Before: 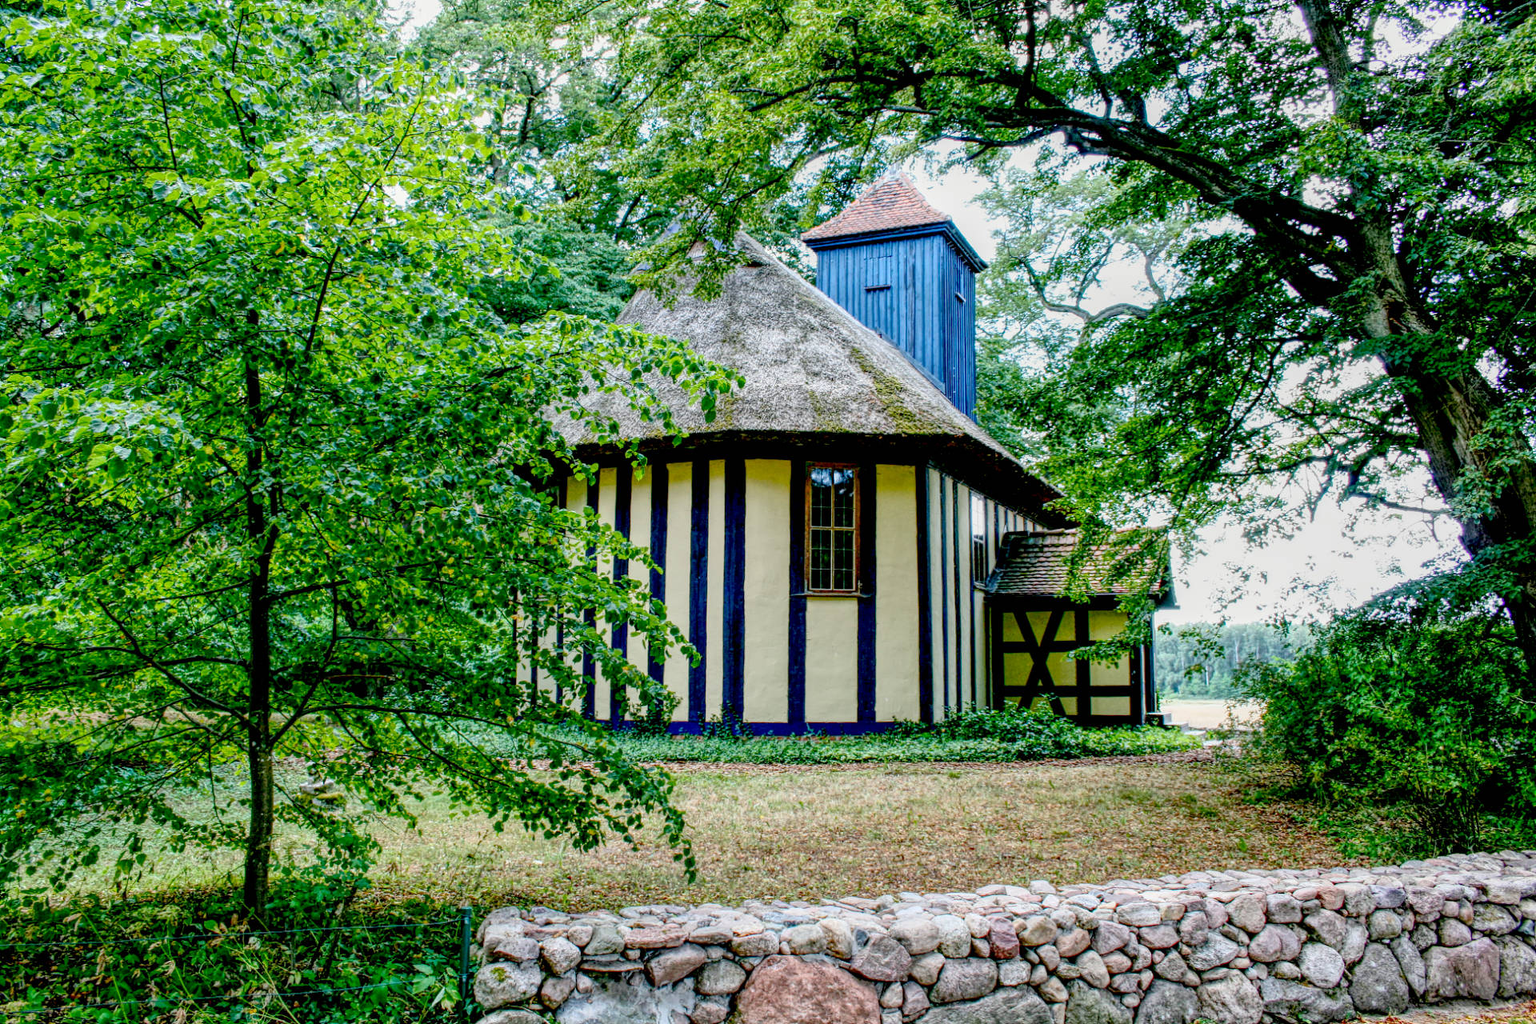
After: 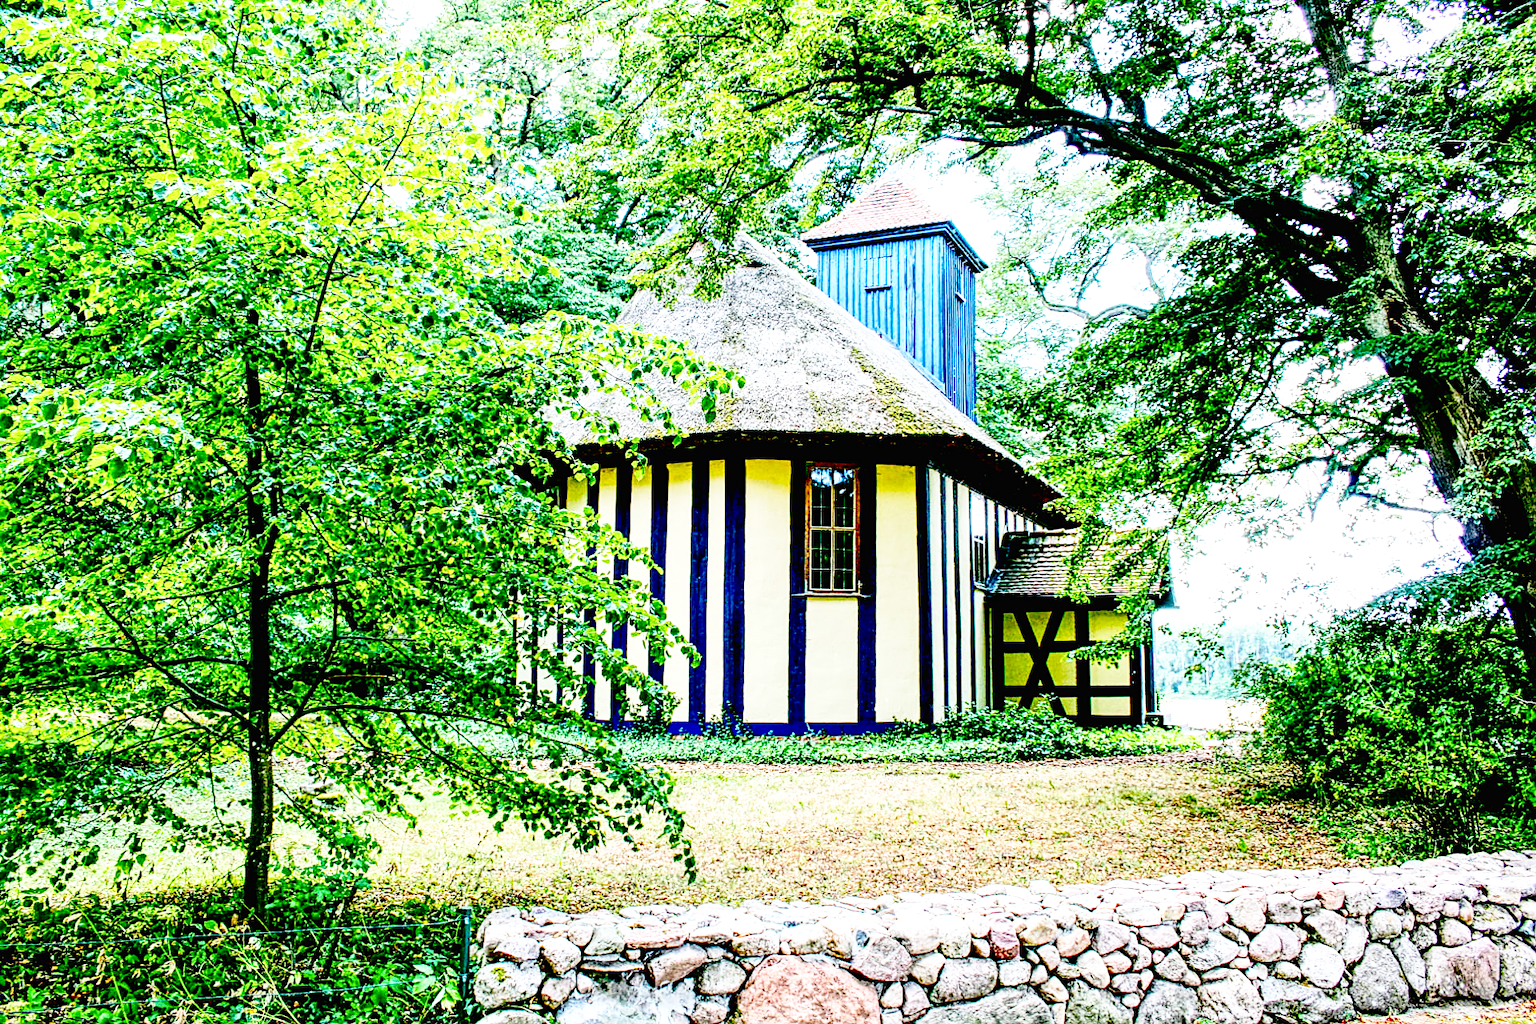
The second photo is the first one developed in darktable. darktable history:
contrast brightness saturation: contrast 0.197, brightness -0.108, saturation 0.104
exposure: black level correction -0.002, exposure 0.715 EV, compensate highlight preservation false
base curve: curves: ch0 [(0, 0) (0.028, 0.03) (0.121, 0.232) (0.46, 0.748) (0.859, 0.968) (1, 1)], preserve colors none
sharpen: on, module defaults
